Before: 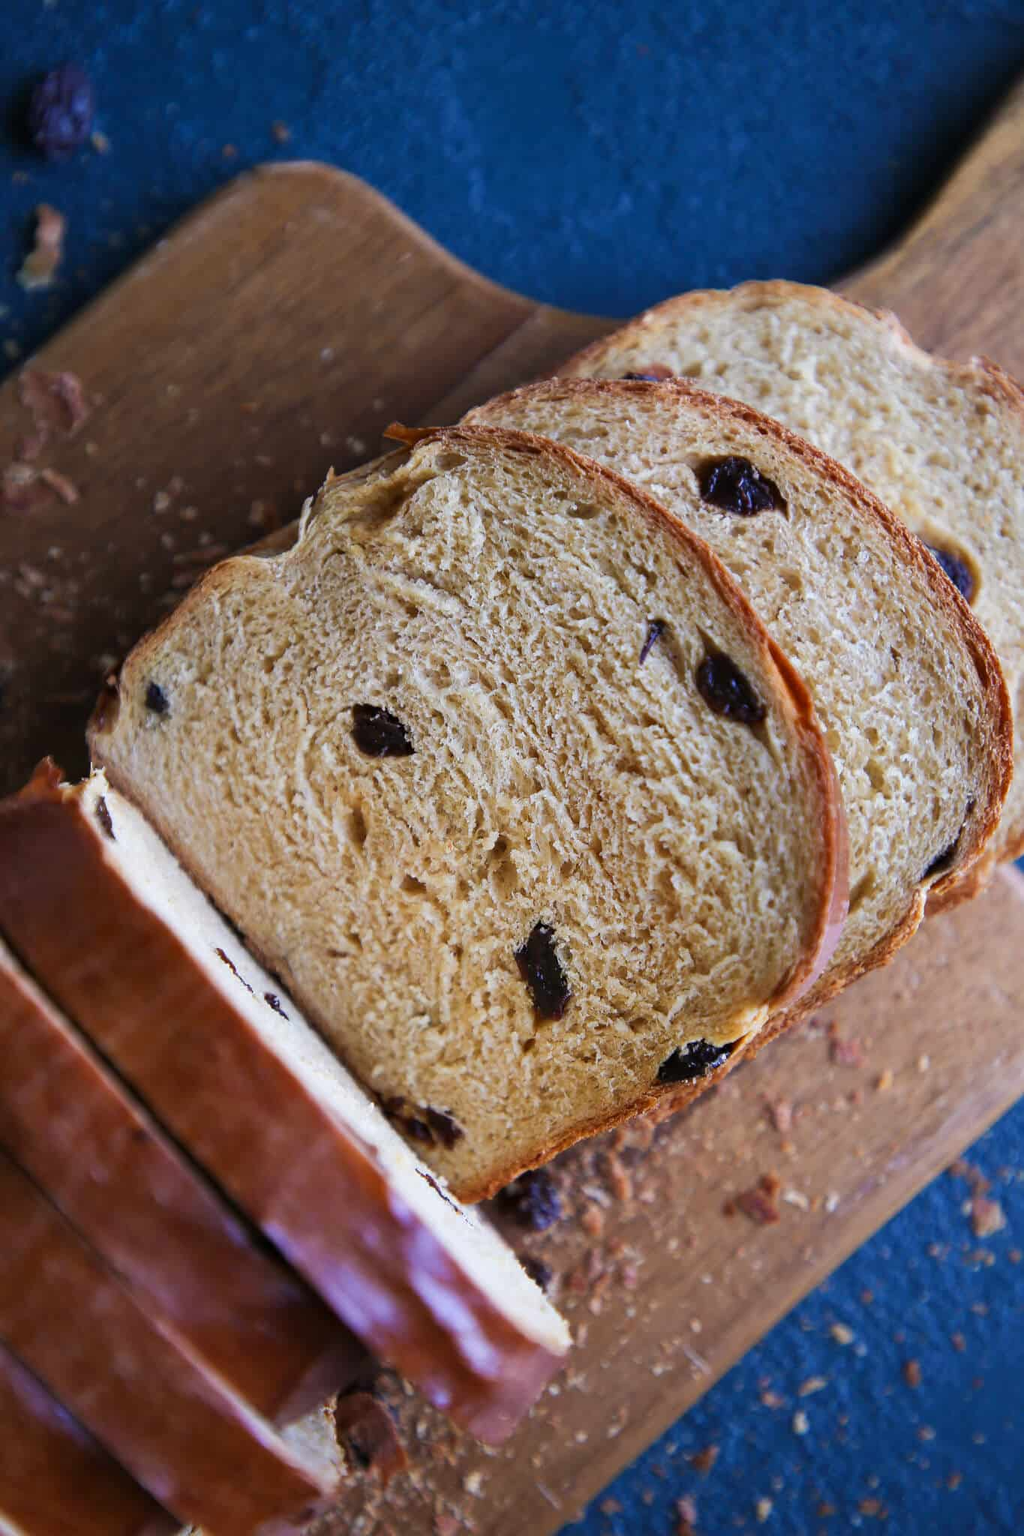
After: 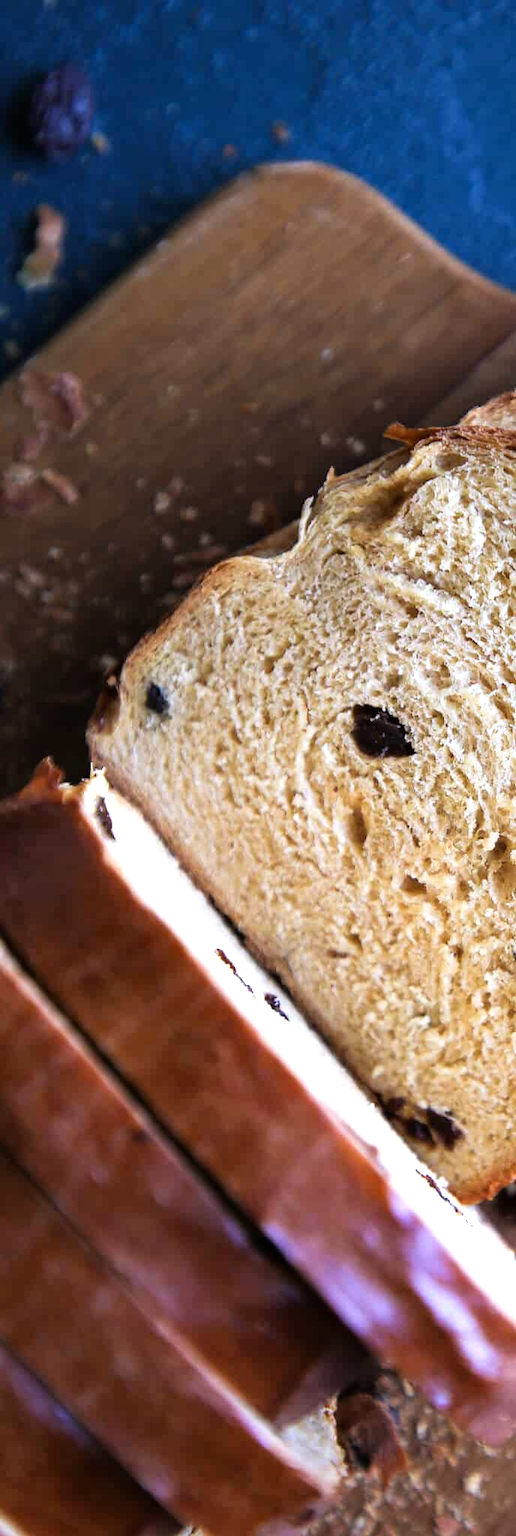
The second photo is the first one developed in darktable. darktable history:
tone equalizer: -8 EV -0.753 EV, -7 EV -0.709 EV, -6 EV -0.619 EV, -5 EV -0.425 EV, -3 EV 0.392 EV, -2 EV 0.6 EV, -1 EV 0.693 EV, +0 EV 0.734 EV
crop and rotate: left 0.002%, top 0%, right 49.53%
